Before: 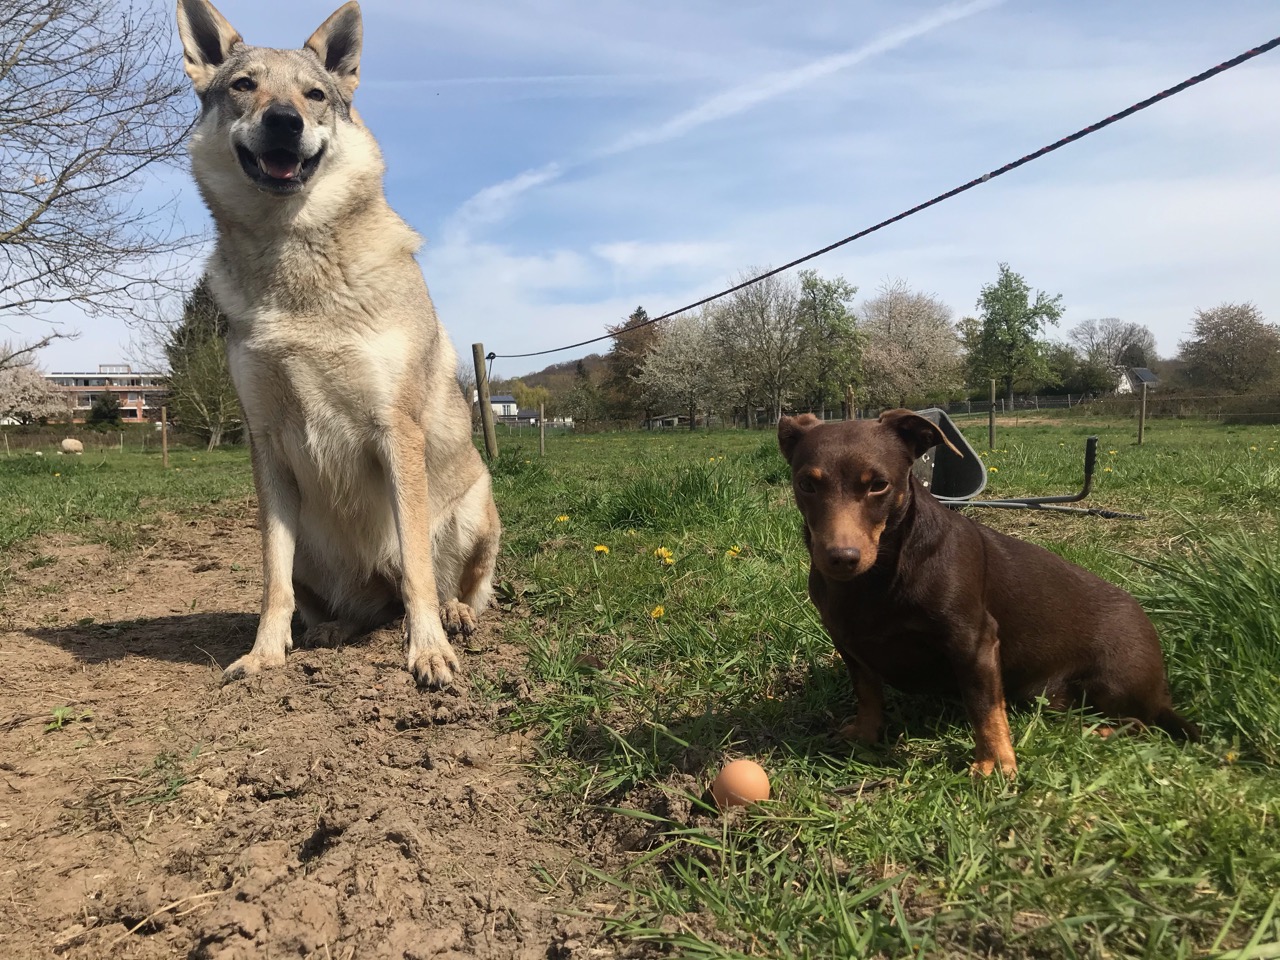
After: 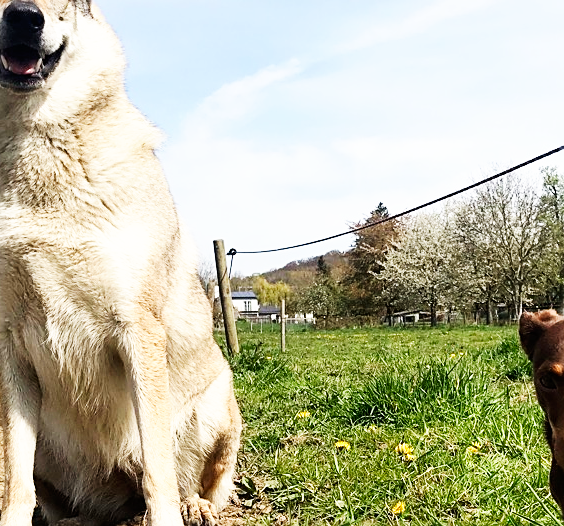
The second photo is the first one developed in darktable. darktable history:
base curve: curves: ch0 [(0, 0) (0.007, 0.004) (0.027, 0.03) (0.046, 0.07) (0.207, 0.54) (0.442, 0.872) (0.673, 0.972) (1, 1)], preserve colors none
sharpen: on, module defaults
crop: left 20.248%, top 10.86%, right 35.675%, bottom 34.321%
